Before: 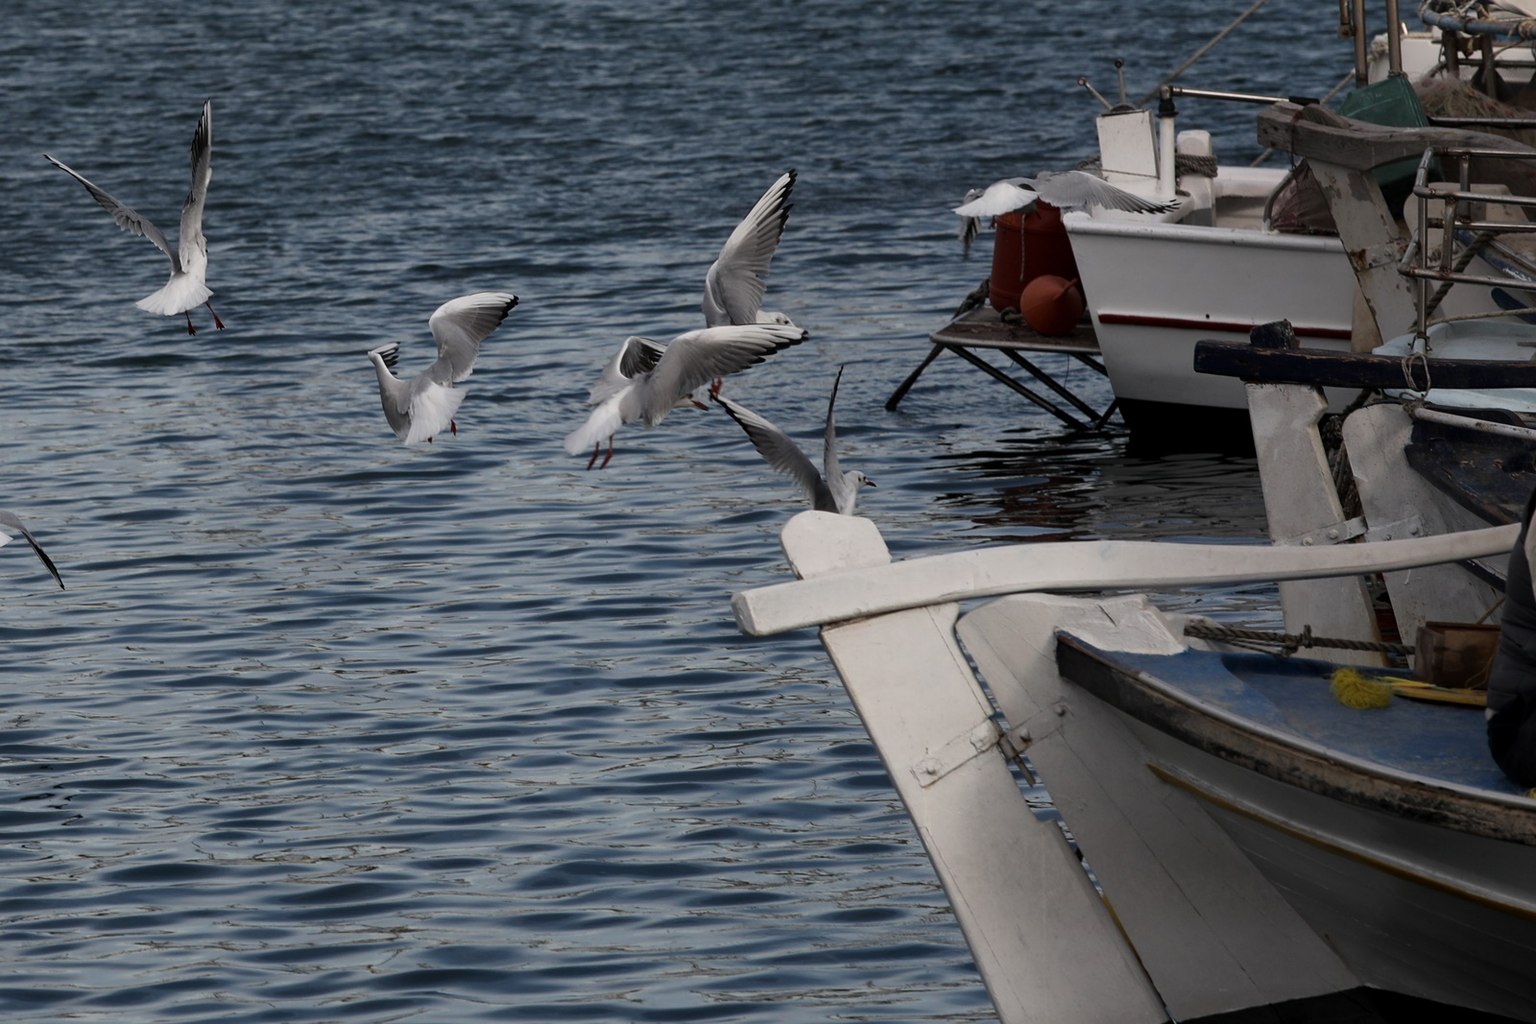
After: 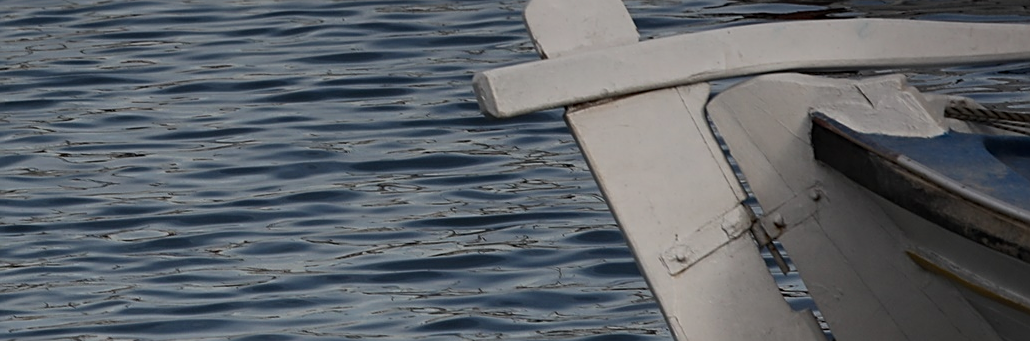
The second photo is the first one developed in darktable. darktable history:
crop: left 18.091%, top 51.13%, right 17.525%, bottom 16.85%
sharpen: on, module defaults
graduated density: rotation 5.63°, offset 76.9
